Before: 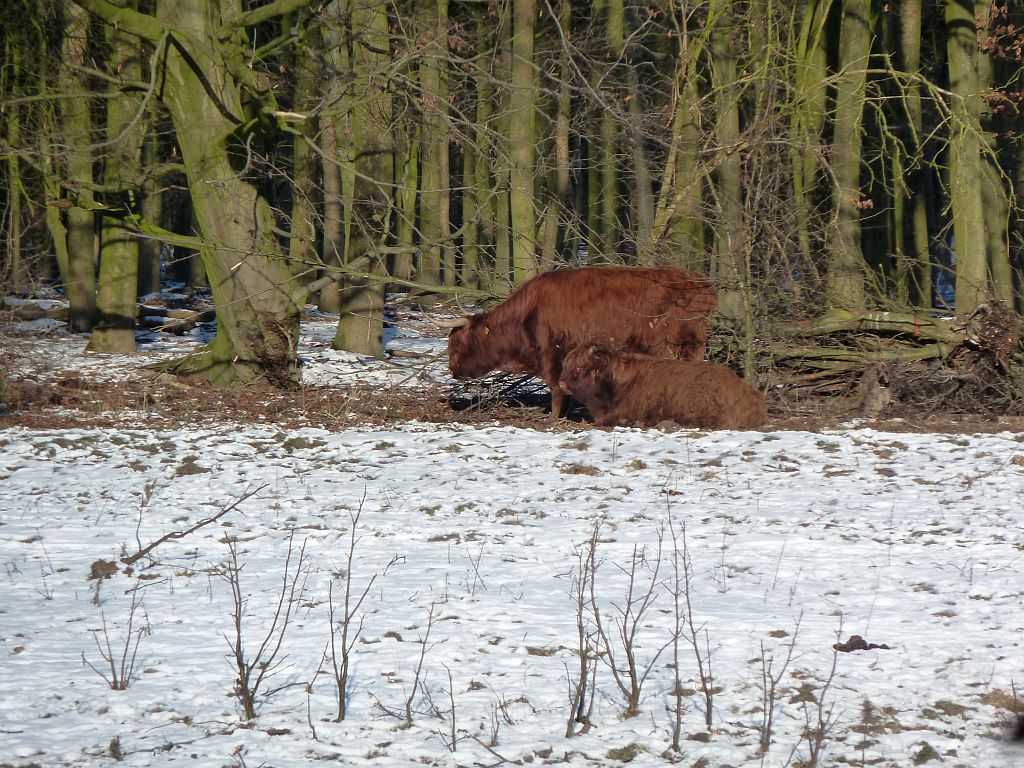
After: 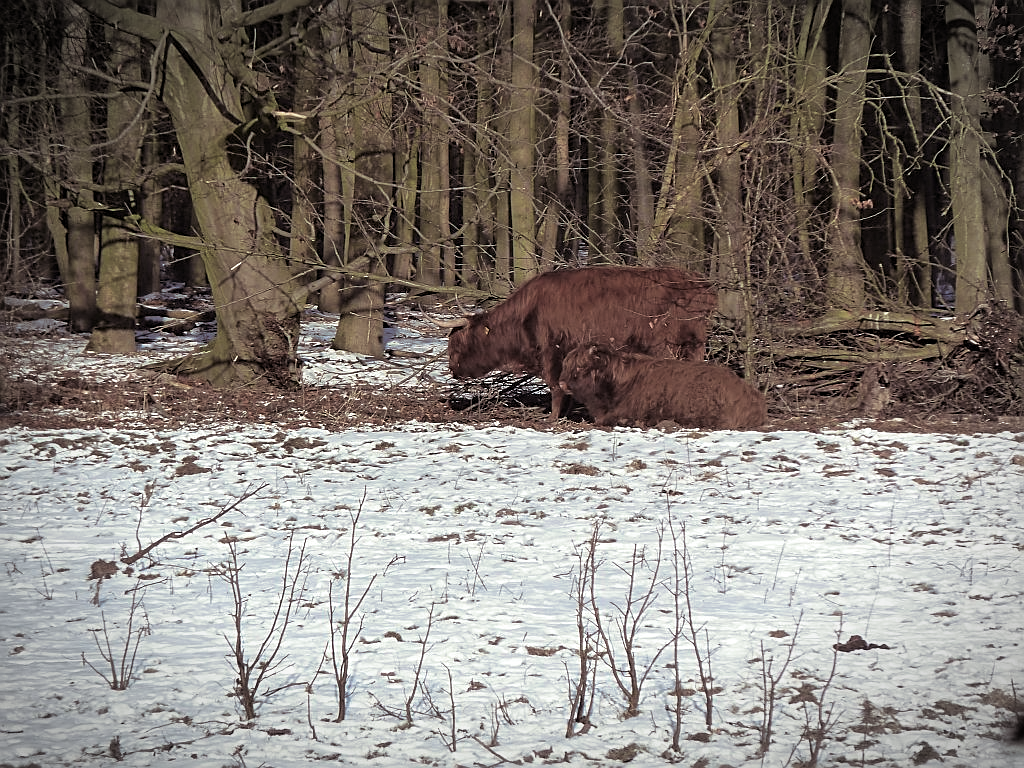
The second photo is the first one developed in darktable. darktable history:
sharpen: on, module defaults
tone equalizer: on, module defaults
split-toning: shadows › saturation 0.2
vignetting: automatic ratio true
